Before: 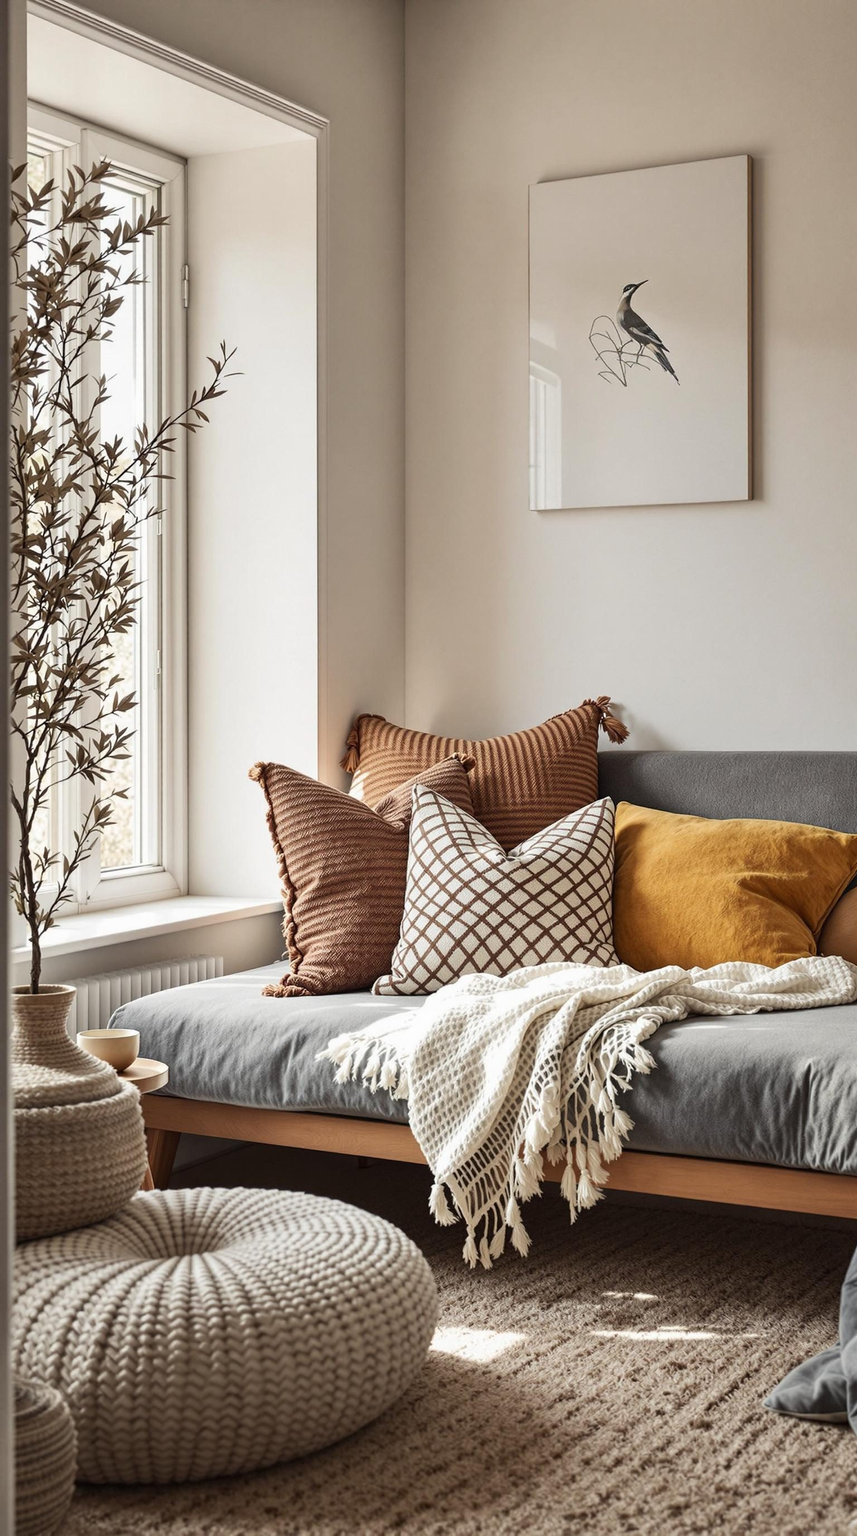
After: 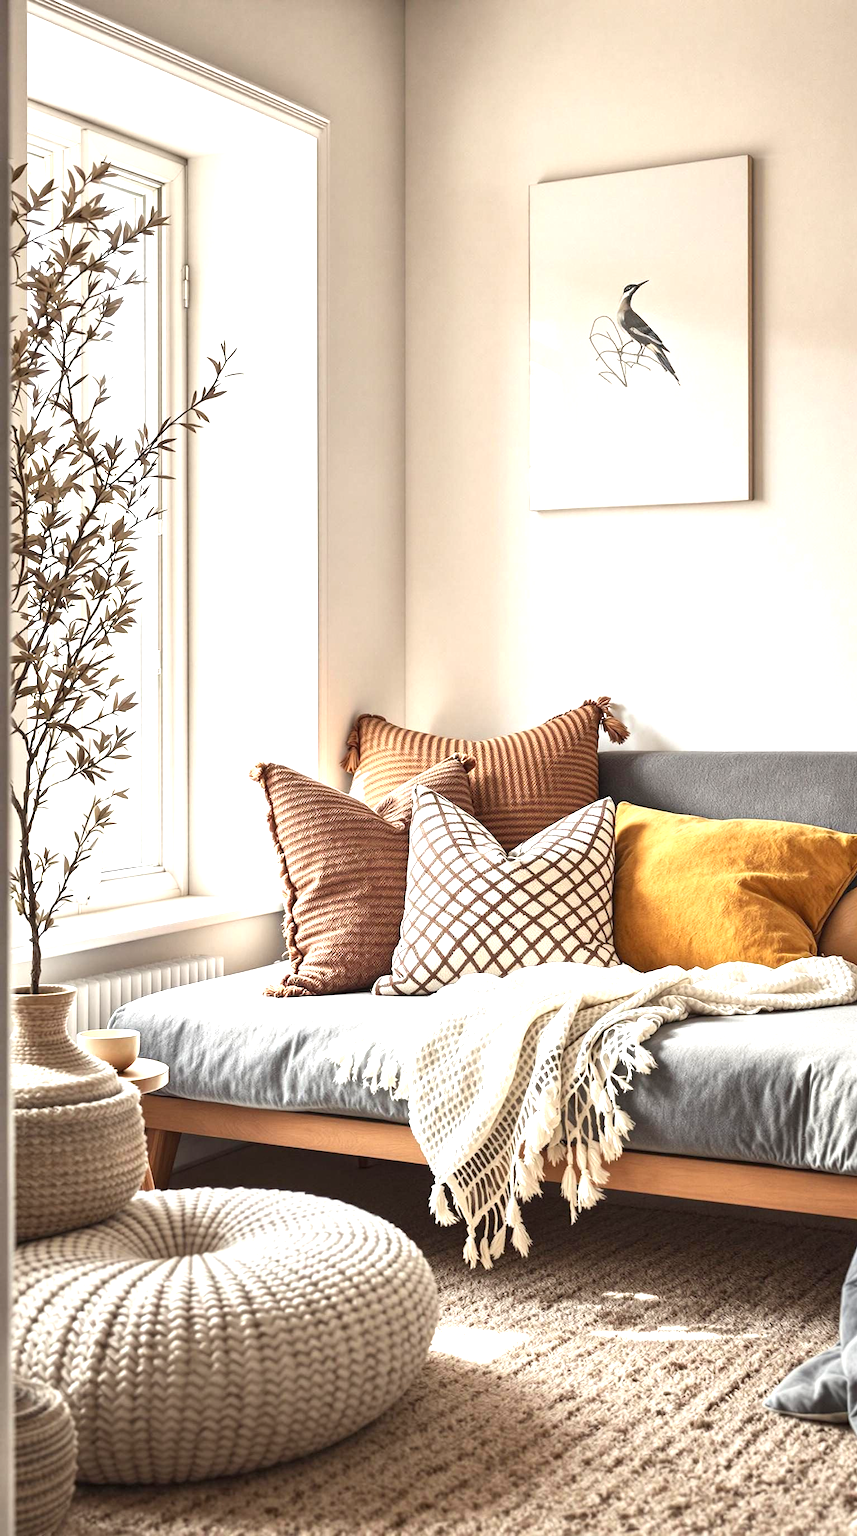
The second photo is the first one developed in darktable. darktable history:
exposure: black level correction 0, exposure 1.126 EV, compensate highlight preservation false
local contrast: mode bilateral grid, contrast 15, coarseness 35, detail 105%, midtone range 0.2
